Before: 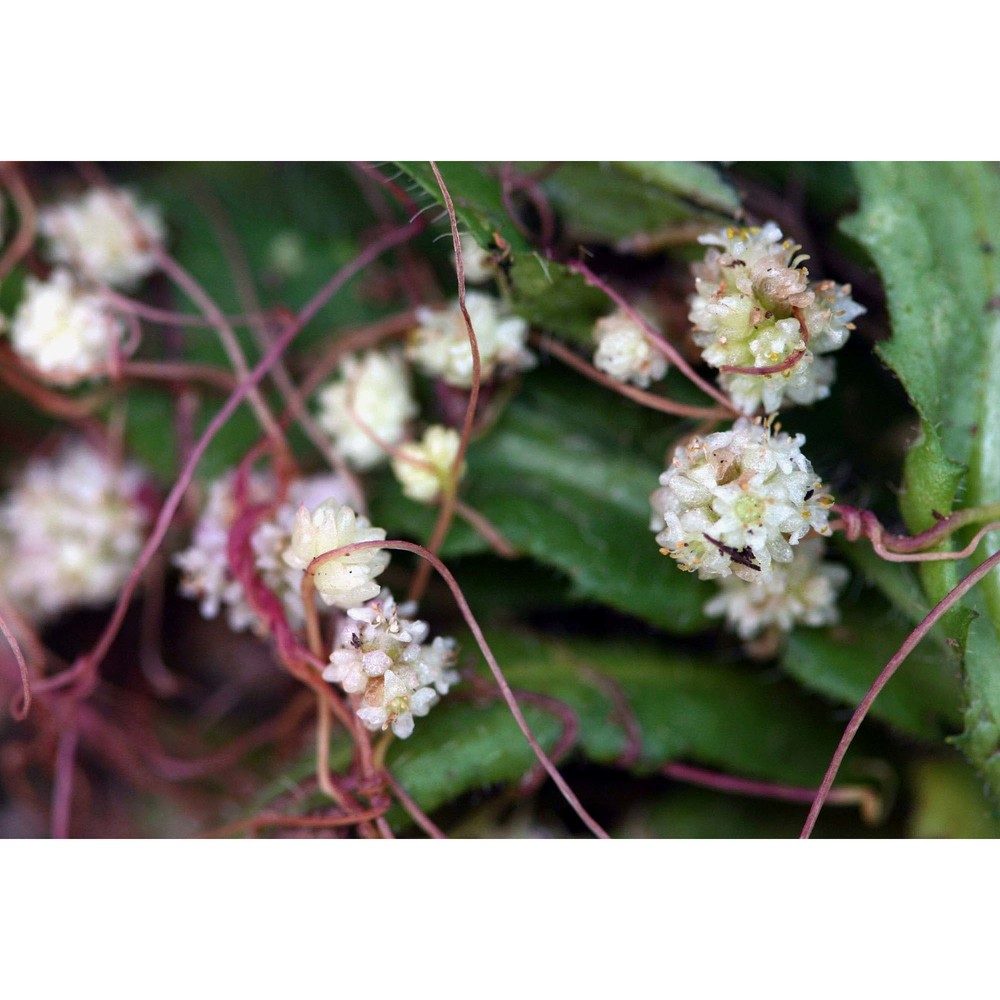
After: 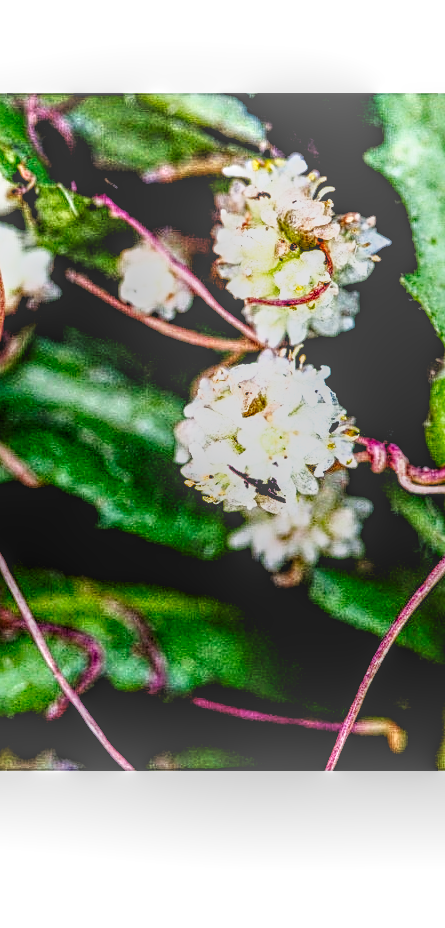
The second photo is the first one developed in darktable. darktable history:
local contrast: highlights 5%, shadows 7%, detail 201%, midtone range 0.244
base curve: curves: ch0 [(0, 0.003) (0.001, 0.002) (0.006, 0.004) (0.02, 0.022) (0.048, 0.086) (0.094, 0.234) (0.162, 0.431) (0.258, 0.629) (0.385, 0.8) (0.548, 0.918) (0.751, 0.988) (1, 1)], preserve colors none
levels: levels [0.062, 0.494, 0.925]
crop: left 47.574%, top 6.84%, right 7.907%
sharpen: radius 2.749
contrast brightness saturation: contrast 0.243, brightness -0.228, saturation 0.144
exposure: compensate highlight preservation false
